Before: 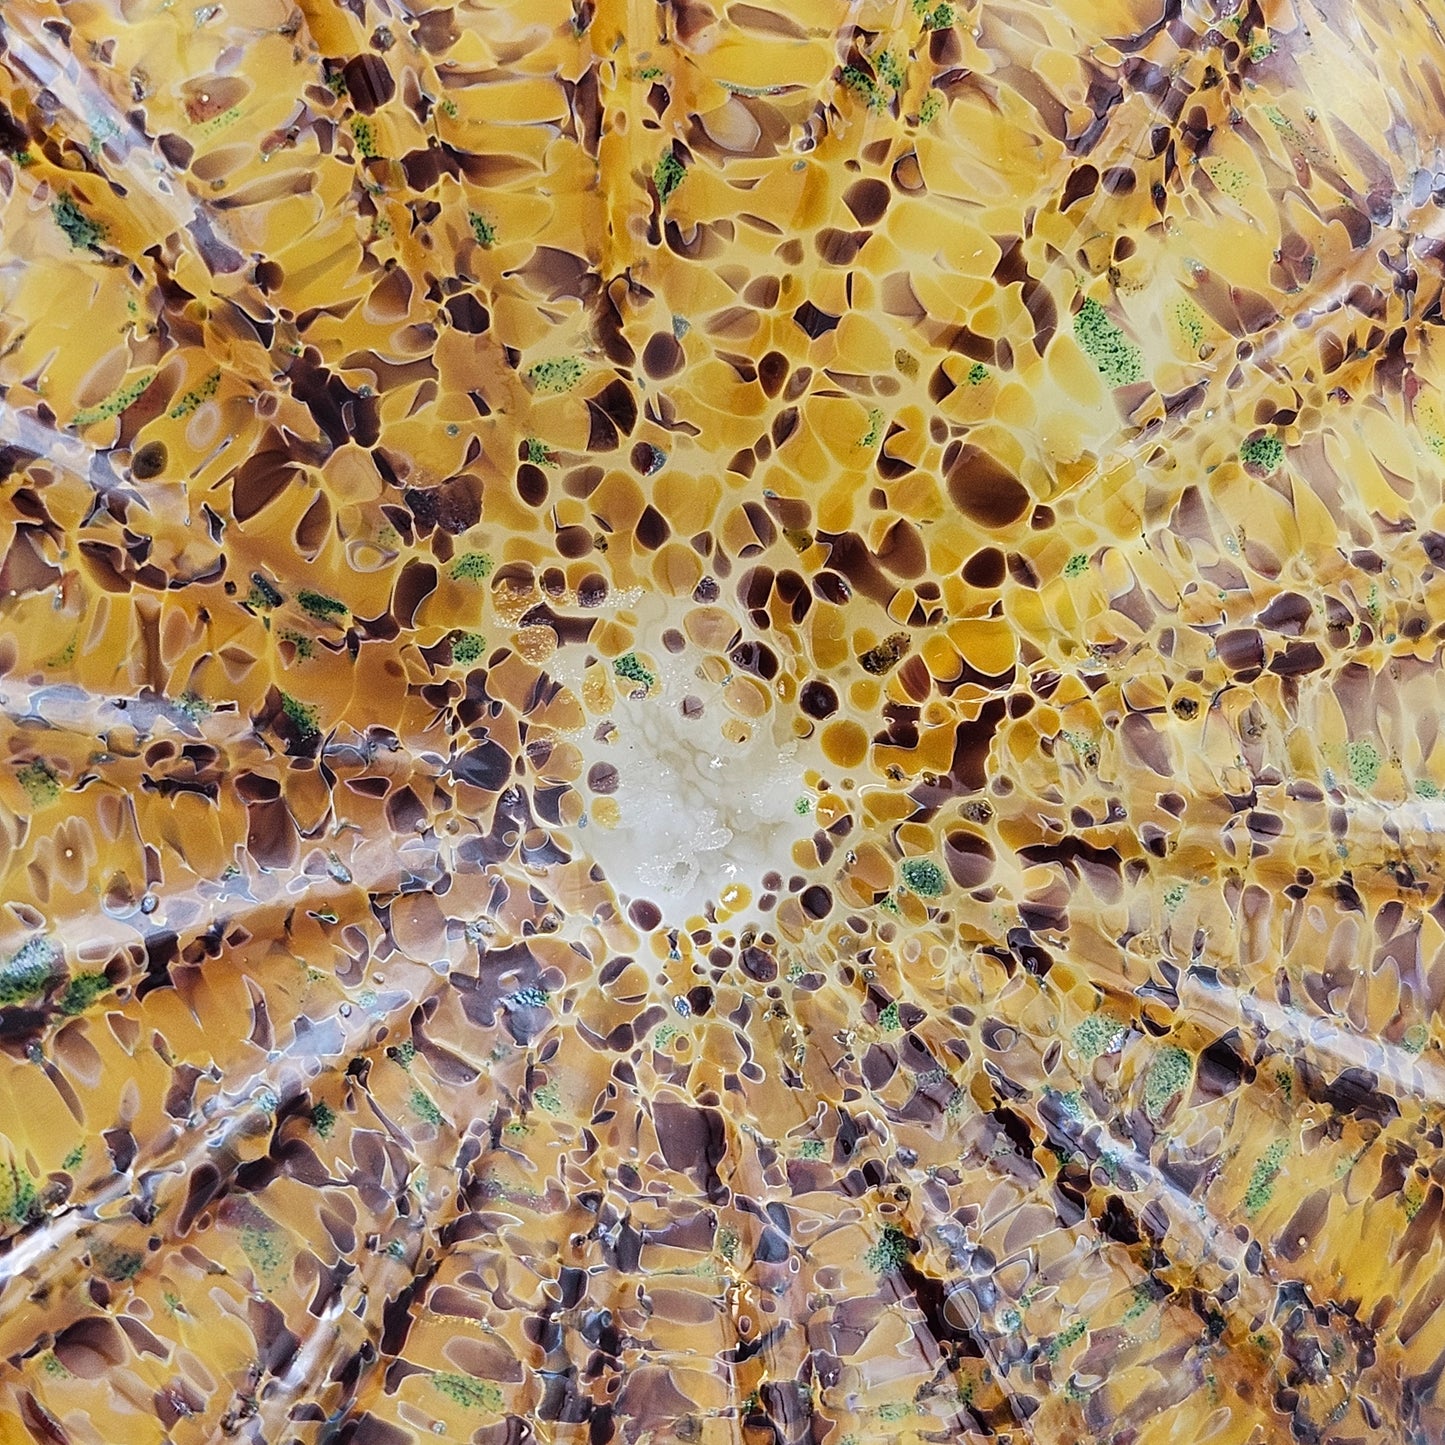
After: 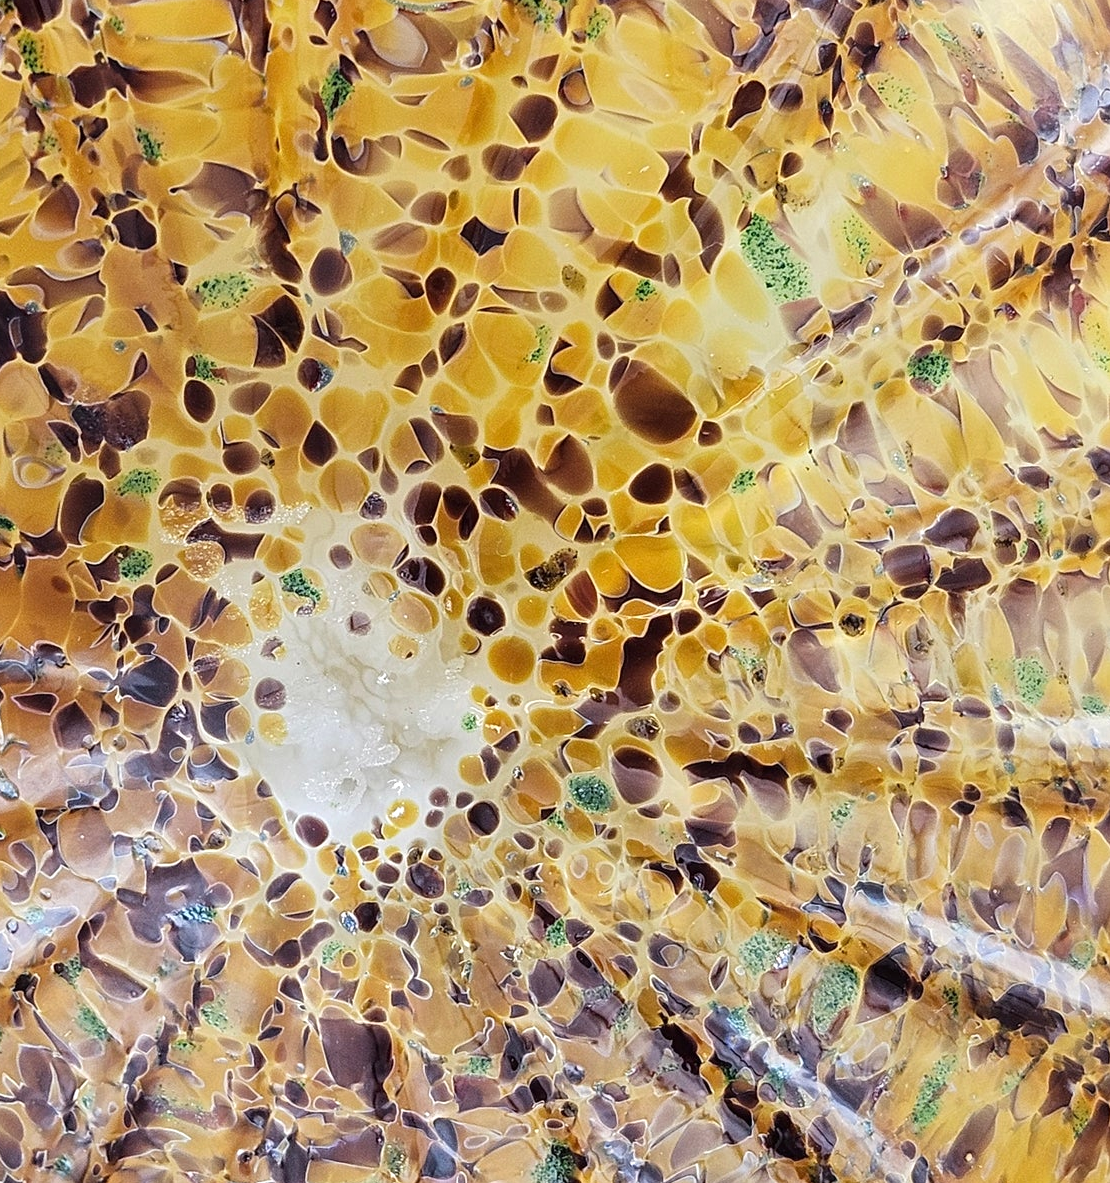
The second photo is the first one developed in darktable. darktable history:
exposure: exposure 0.178 EV, compensate exposure bias true, compensate highlight preservation false
crop: left 23.095%, top 5.827%, bottom 11.854%
